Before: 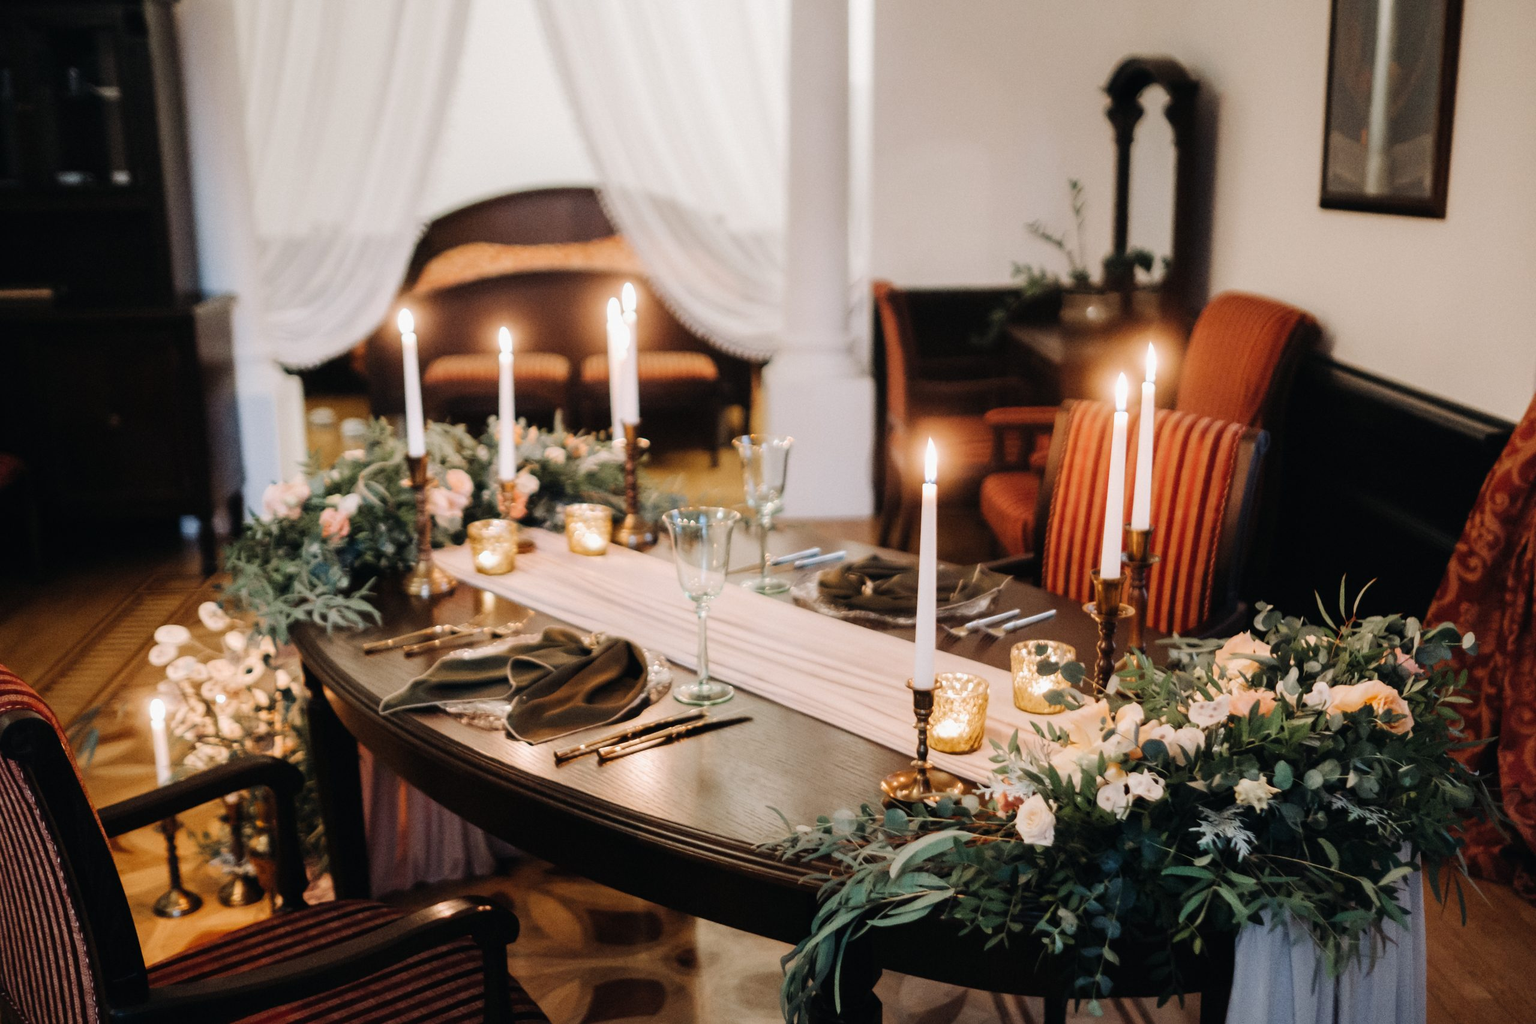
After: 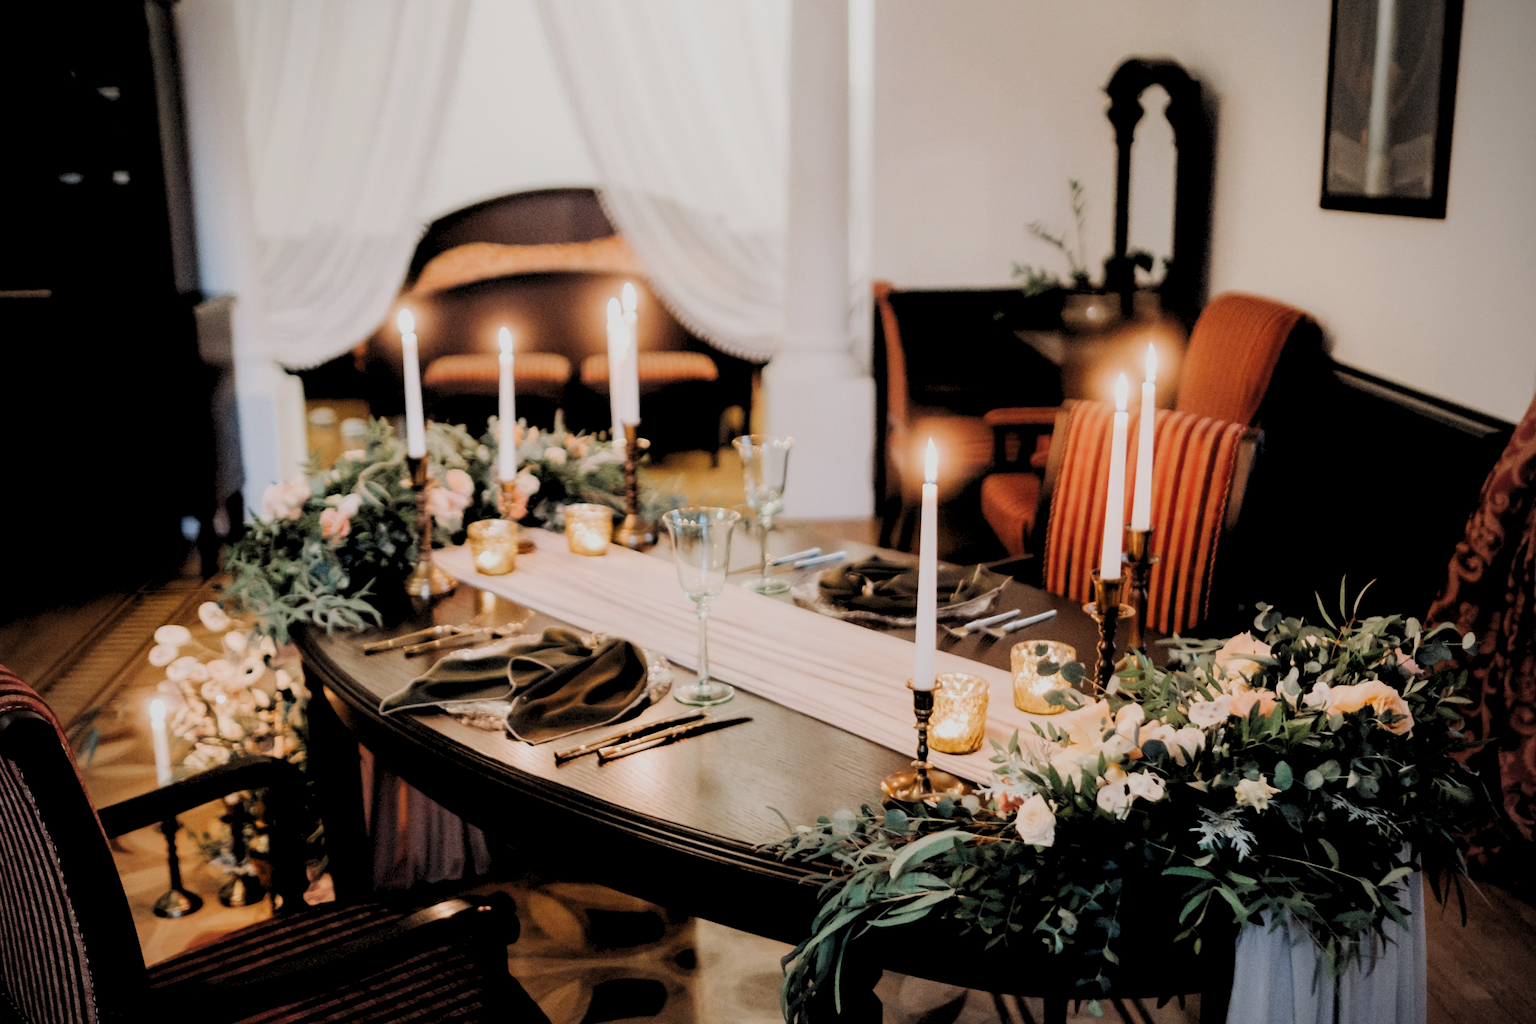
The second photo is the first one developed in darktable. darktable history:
levels: levels [0.073, 0.497, 0.972]
filmic rgb: black relative exposure -7.65 EV, white relative exposure 4.56 EV, hardness 3.61, contrast 1.05
vignetting: unbound false
